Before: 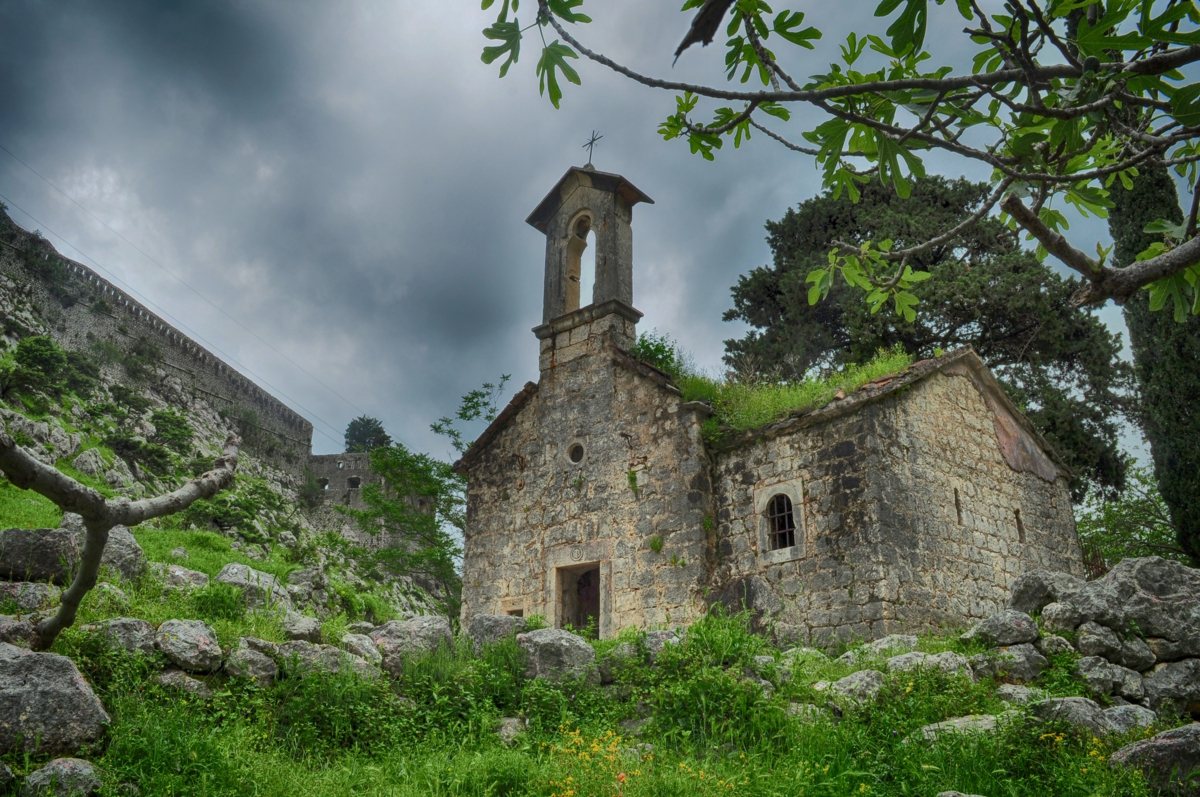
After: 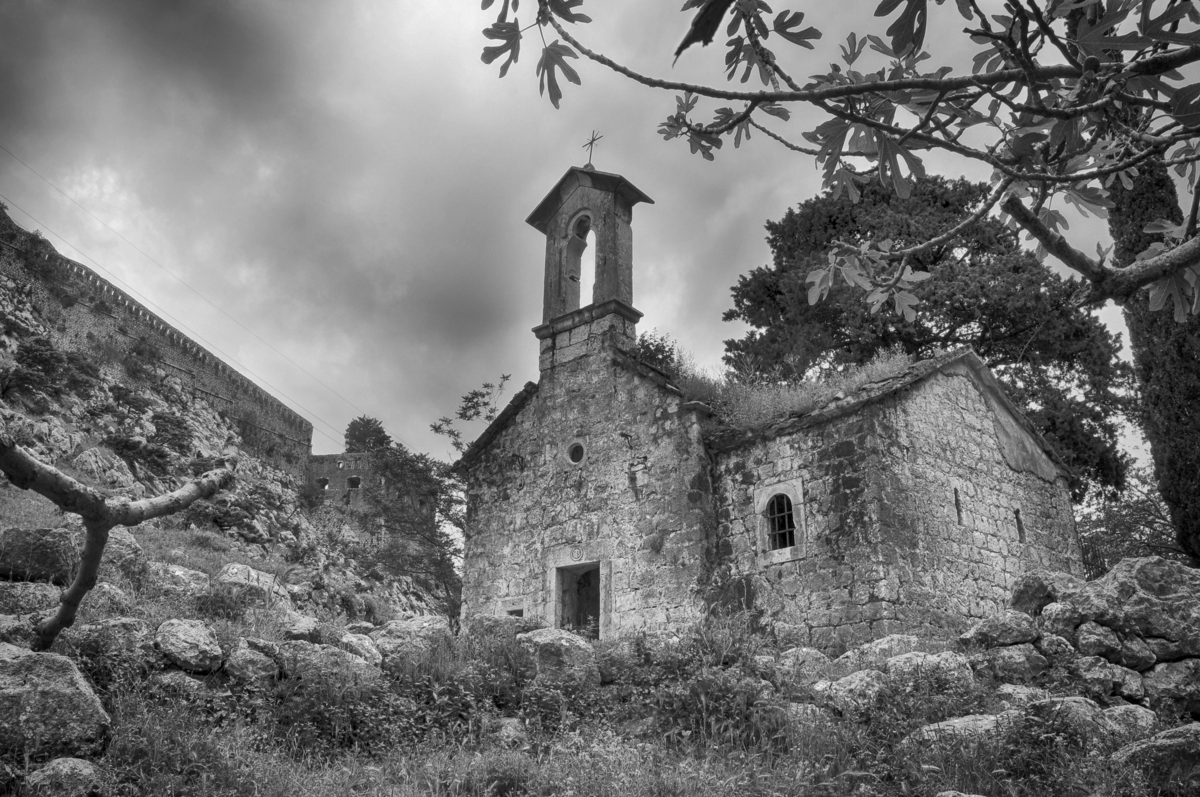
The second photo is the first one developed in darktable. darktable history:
color calibration: output gray [0.267, 0.423, 0.267, 0], illuminant same as pipeline (D50), adaptation none (bypass)
exposure: black level correction 0.001, exposure 0.5 EV, compensate exposure bias true, compensate highlight preservation false
